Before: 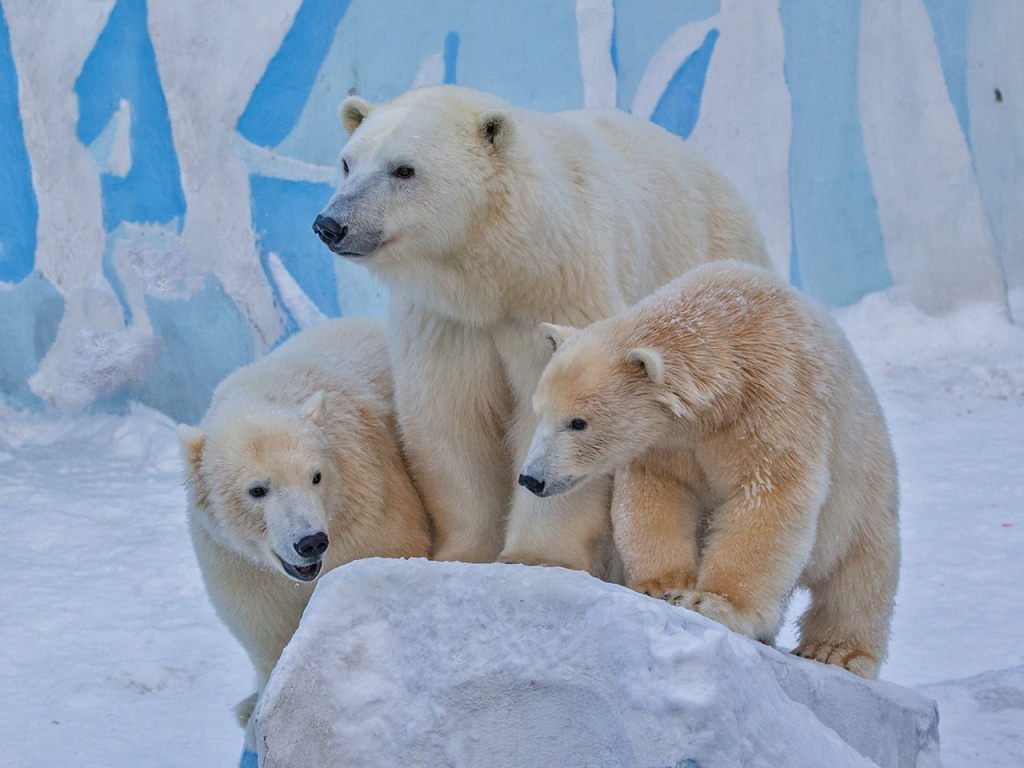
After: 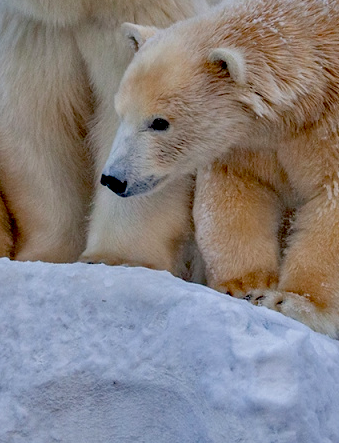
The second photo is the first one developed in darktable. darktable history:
shadows and highlights: highlights color adjustment 0%, soften with gaussian
exposure: black level correction 0.047, exposure 0.013 EV, compensate highlight preservation false
crop: left 40.878%, top 39.176%, right 25.993%, bottom 3.081%
